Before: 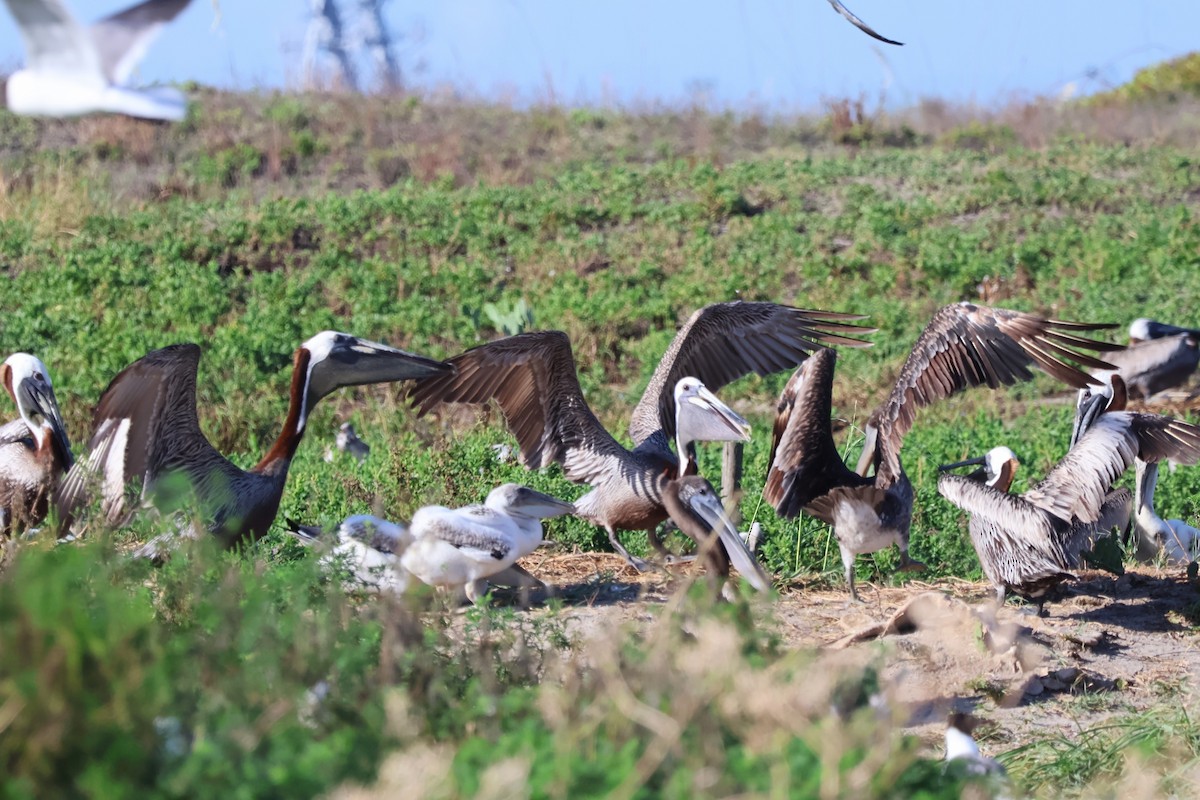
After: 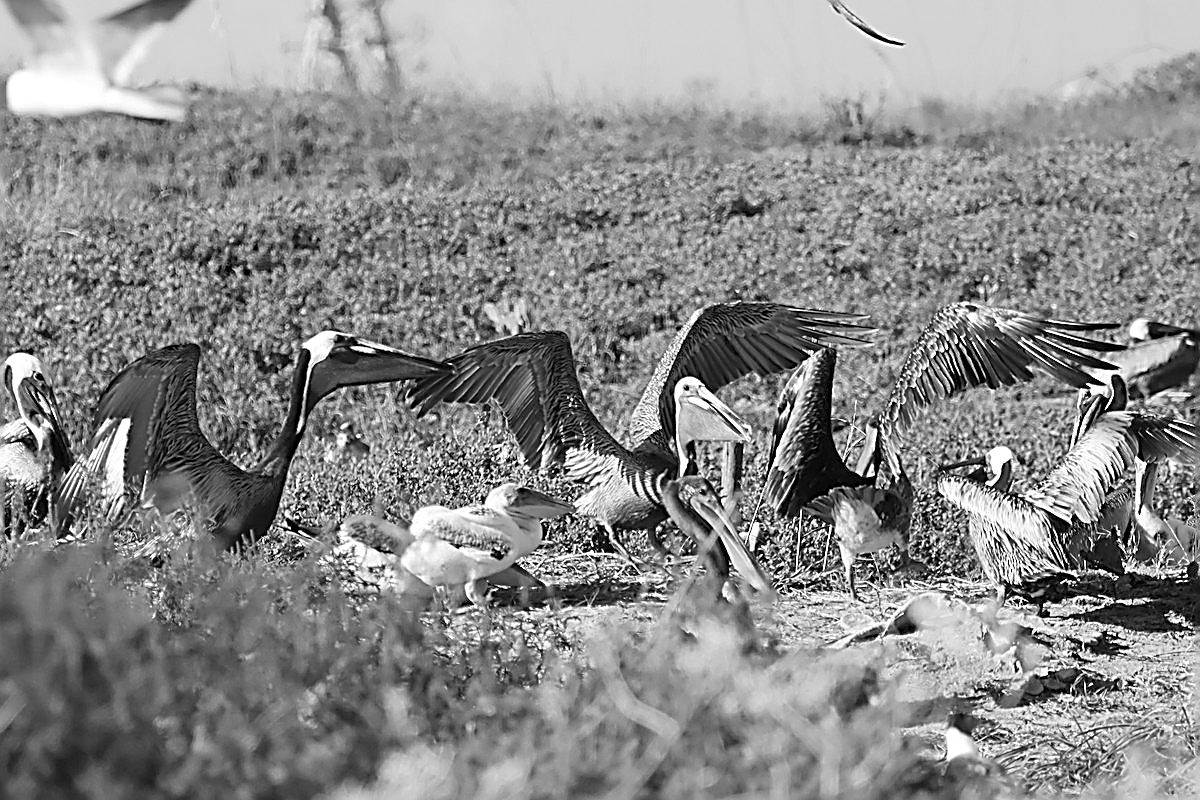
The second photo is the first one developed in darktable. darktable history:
sharpen: amount 1.861
monochrome: on, module defaults
white balance: red 1.127, blue 0.943
